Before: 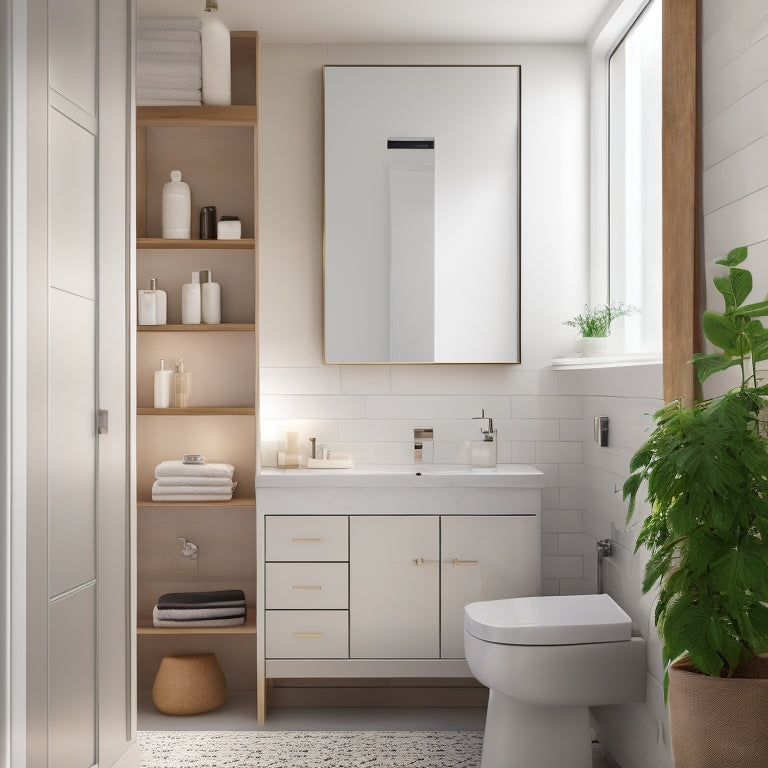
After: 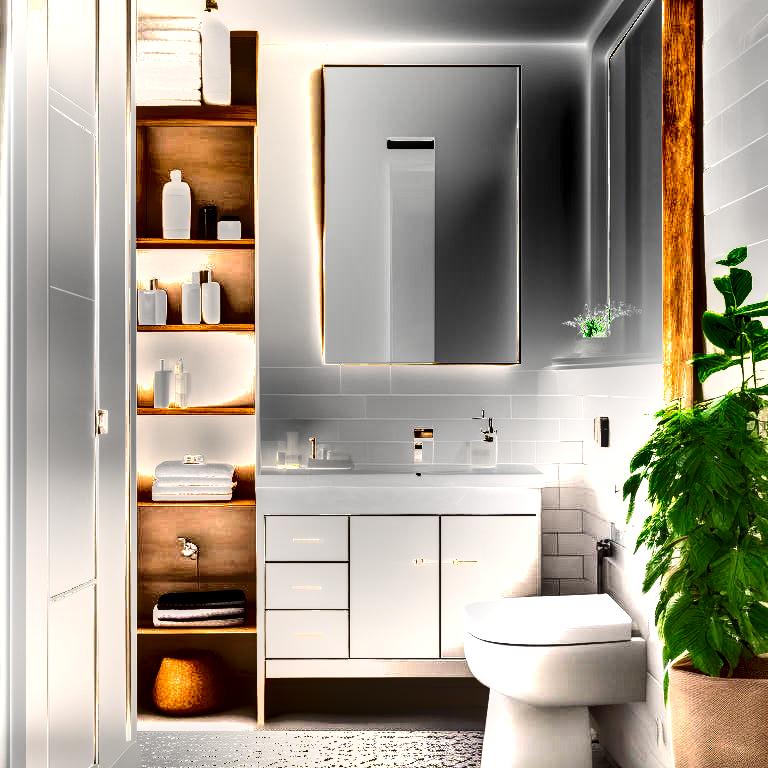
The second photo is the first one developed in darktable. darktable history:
contrast brightness saturation: contrast 0.22, brightness -0.19, saturation 0.24
shadows and highlights: white point adjustment -3.64, highlights -63.34, highlights color adjustment 42%, soften with gaussian
local contrast: detail 144%
exposure: black level correction 0, exposure 2.138 EV, compensate exposure bias true, compensate highlight preservation false
